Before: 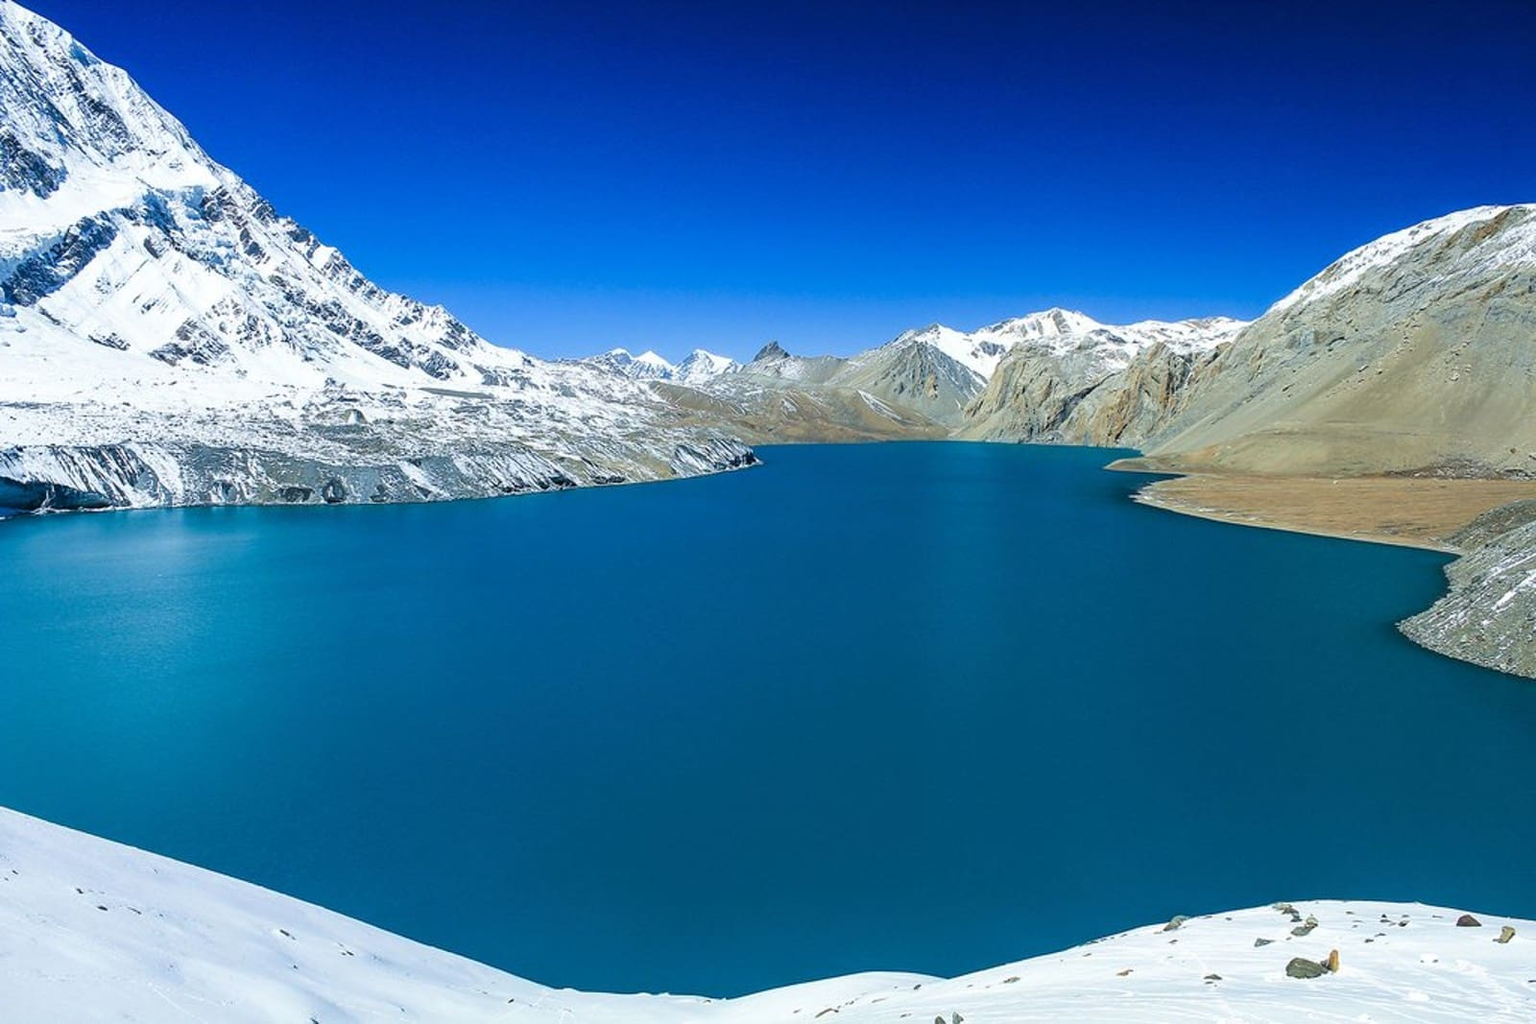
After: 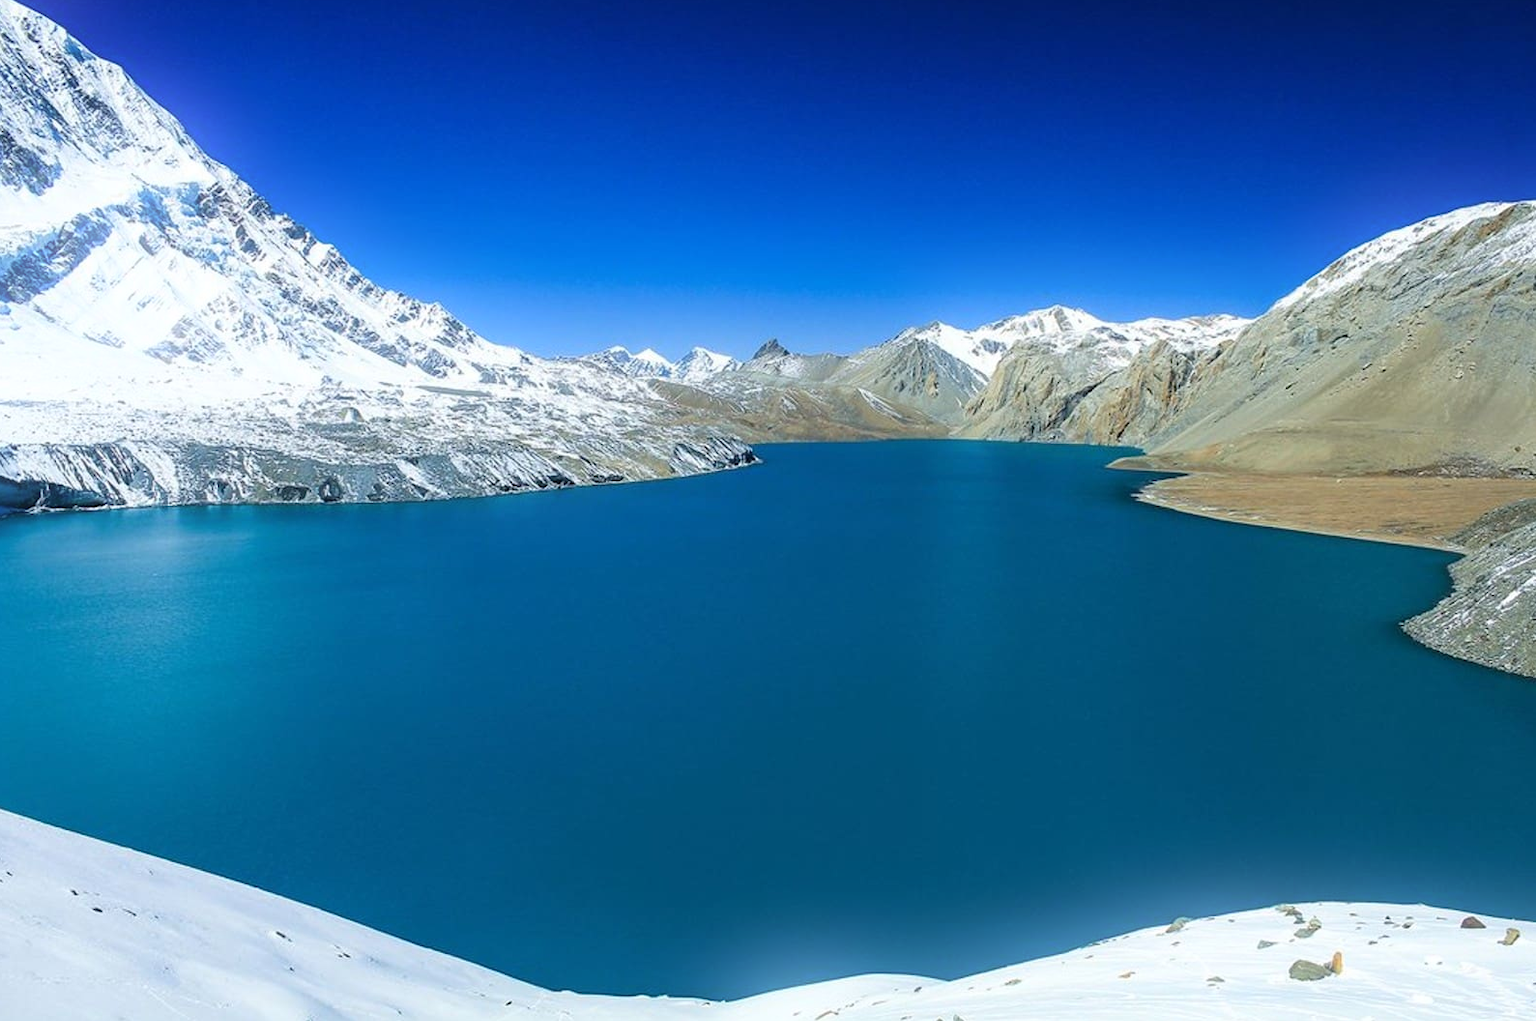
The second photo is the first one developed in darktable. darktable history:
bloom: size 9%, threshold 100%, strength 7%
white balance: red 1, blue 1
crop: left 0.434%, top 0.485%, right 0.244%, bottom 0.386%
